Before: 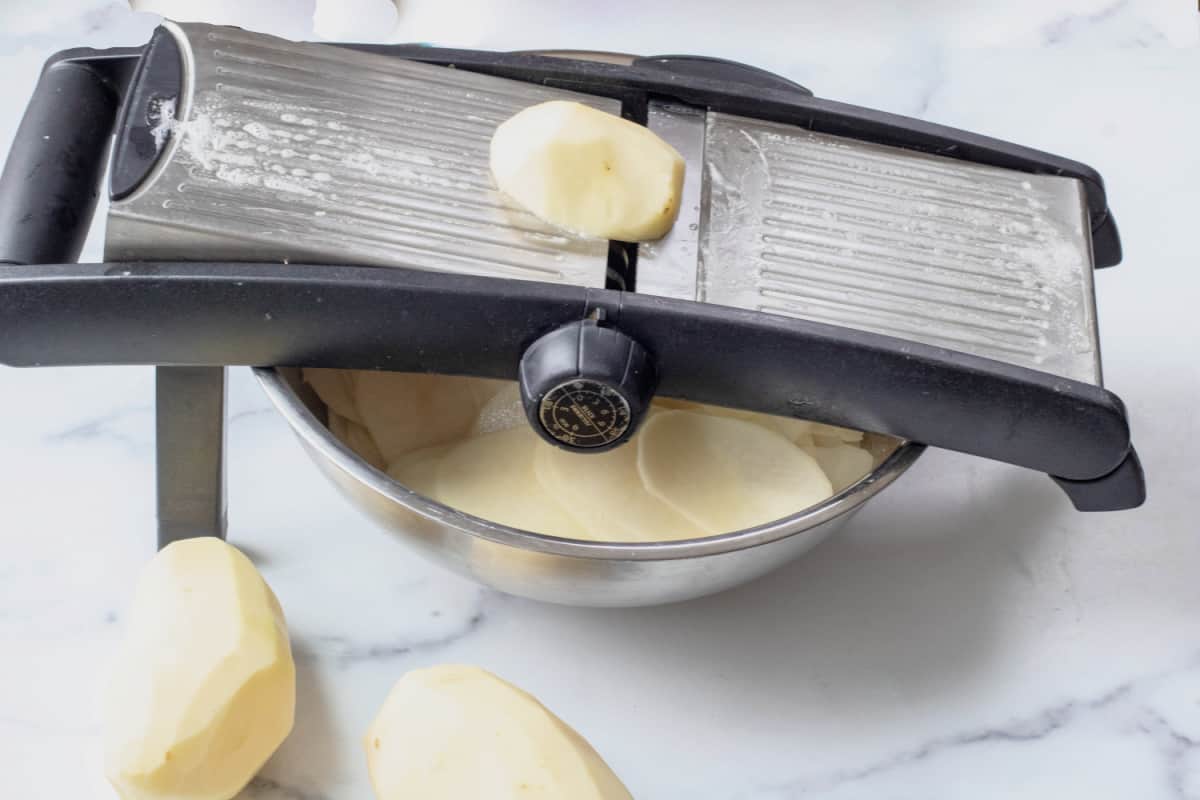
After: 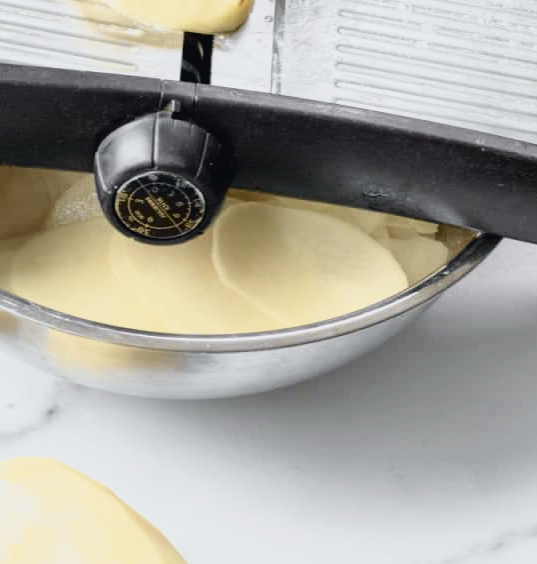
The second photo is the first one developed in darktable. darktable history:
crop: left 35.422%, top 26.082%, right 19.789%, bottom 3.414%
tone curve: curves: ch0 [(0, 0.026) (0.058, 0.036) (0.246, 0.214) (0.437, 0.498) (0.55, 0.644) (0.657, 0.767) (0.822, 0.9) (1, 0.961)]; ch1 [(0, 0) (0.346, 0.307) (0.408, 0.369) (0.453, 0.457) (0.476, 0.489) (0.502, 0.498) (0.521, 0.515) (0.537, 0.531) (0.612, 0.641) (0.676, 0.728) (1, 1)]; ch2 [(0, 0) (0.346, 0.34) (0.434, 0.46) (0.485, 0.494) (0.5, 0.494) (0.511, 0.508) (0.537, 0.564) (0.579, 0.599) (0.663, 0.67) (1, 1)], color space Lab, independent channels, preserve colors none
